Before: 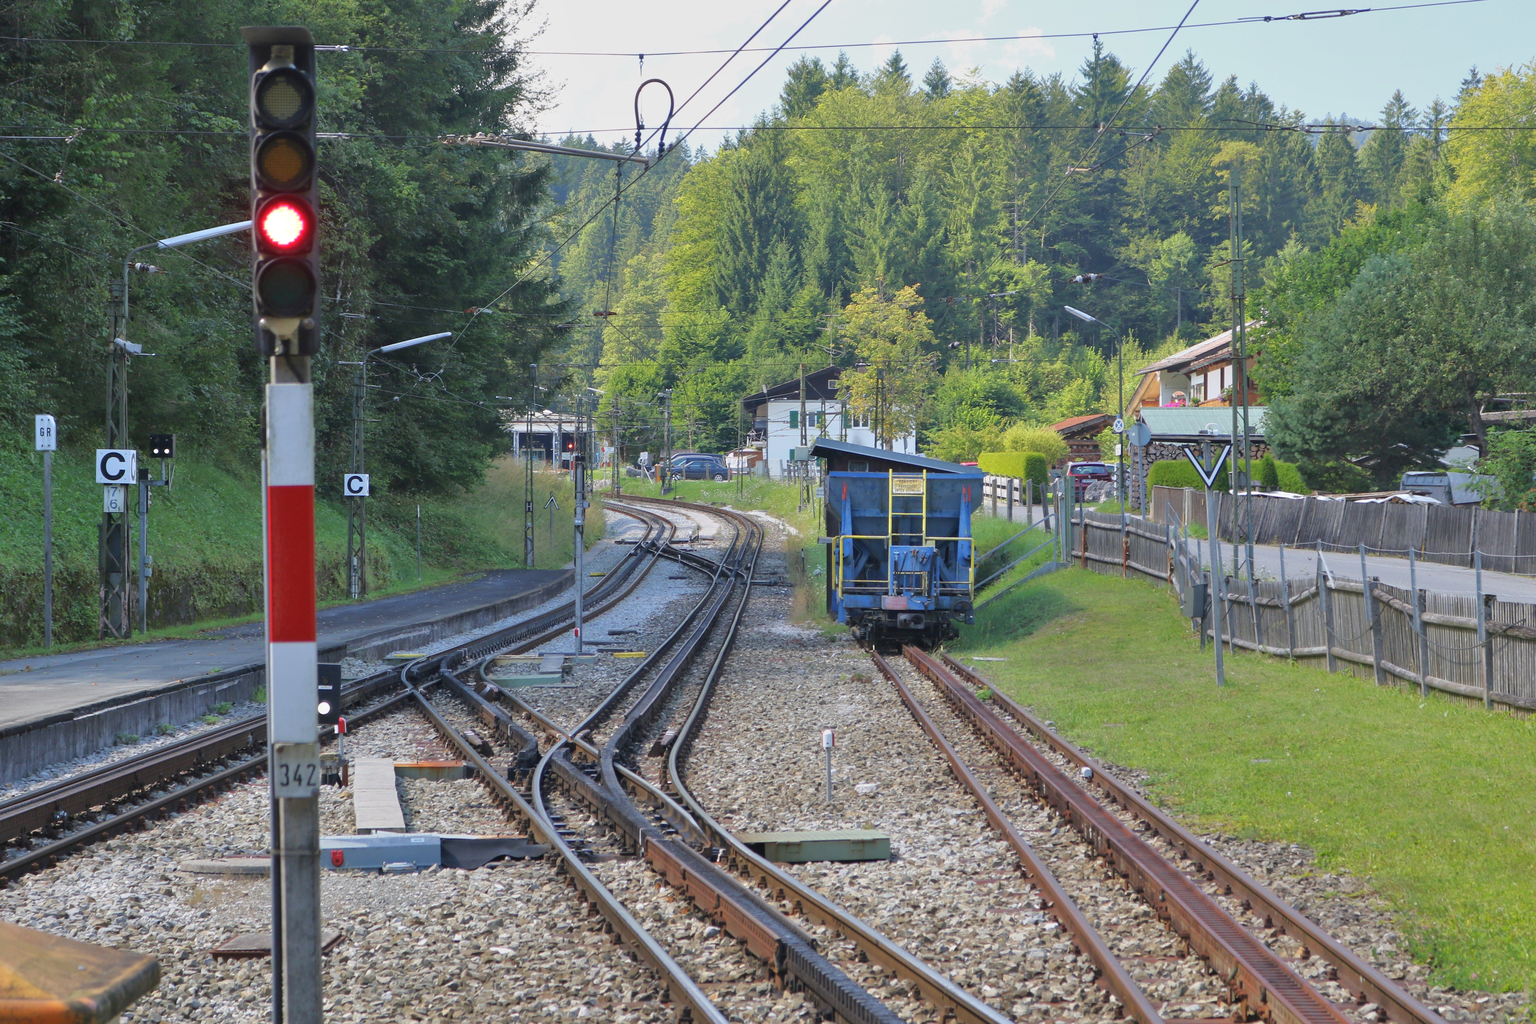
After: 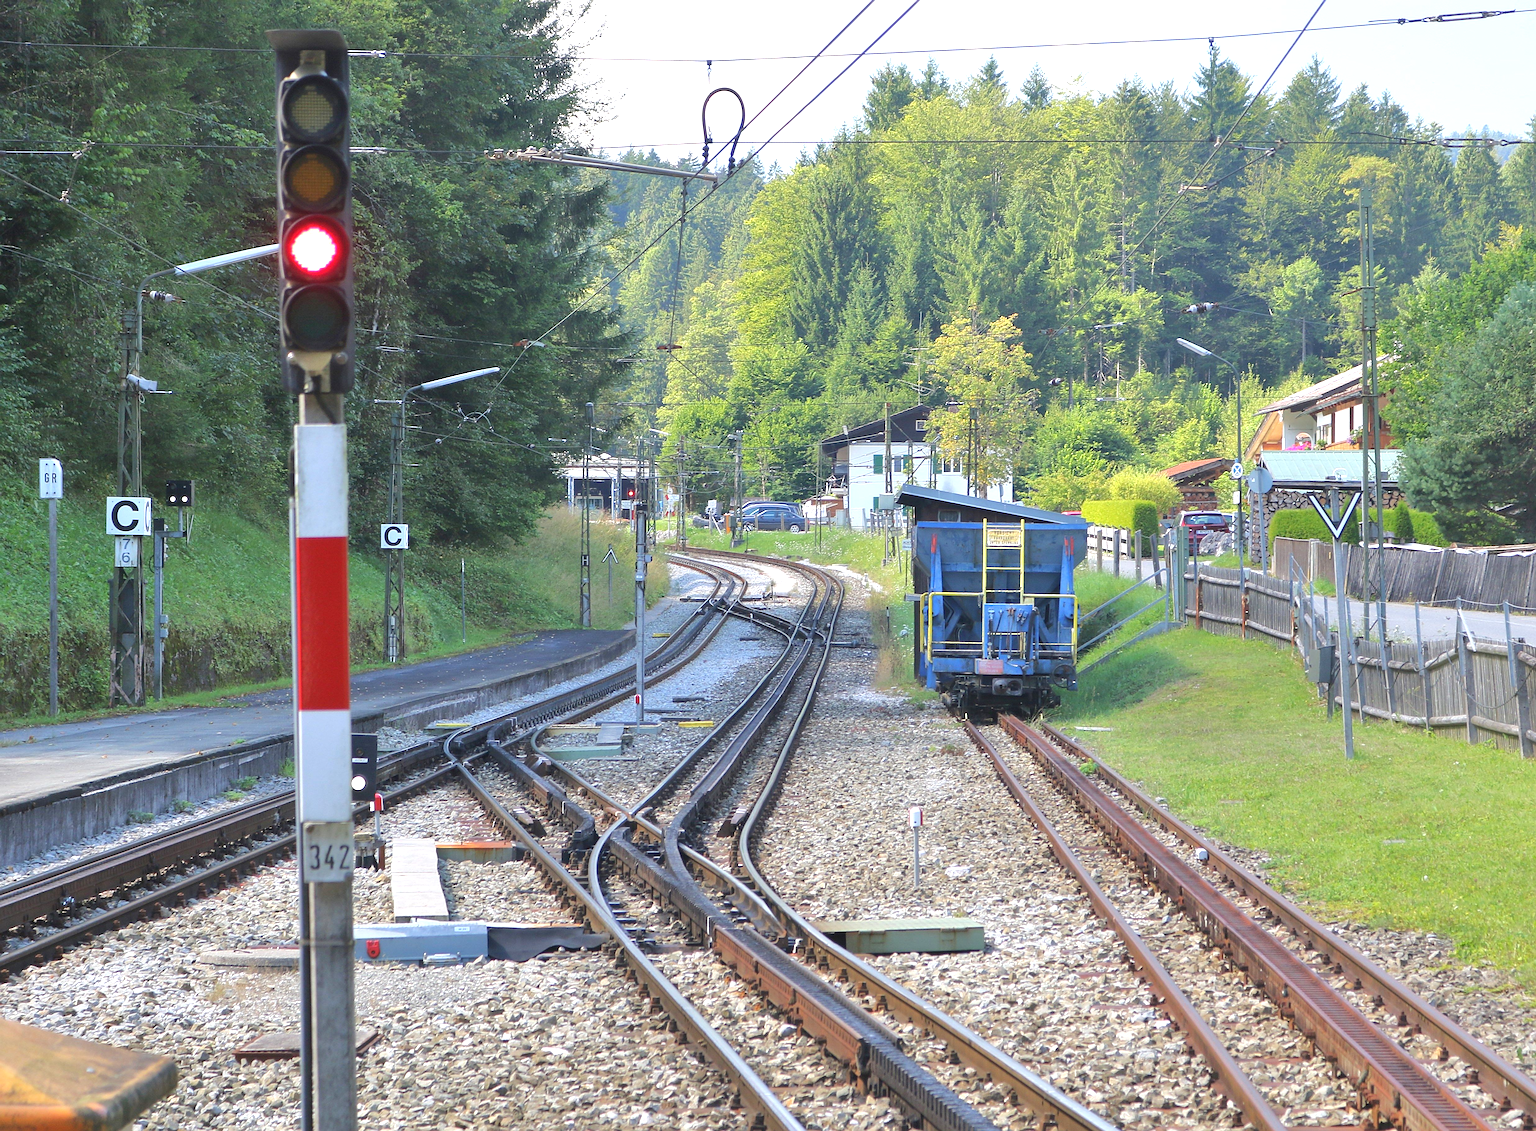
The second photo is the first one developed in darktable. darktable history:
contrast equalizer: octaves 7, y [[0.5, 0.486, 0.447, 0.446, 0.489, 0.5], [0.5 ×6], [0.5 ×6], [0 ×6], [0 ×6]], mix 0.367
crop: right 9.522%, bottom 0.036%
exposure: exposure 0.742 EV, compensate highlight preservation false
sharpen: radius 2.725
